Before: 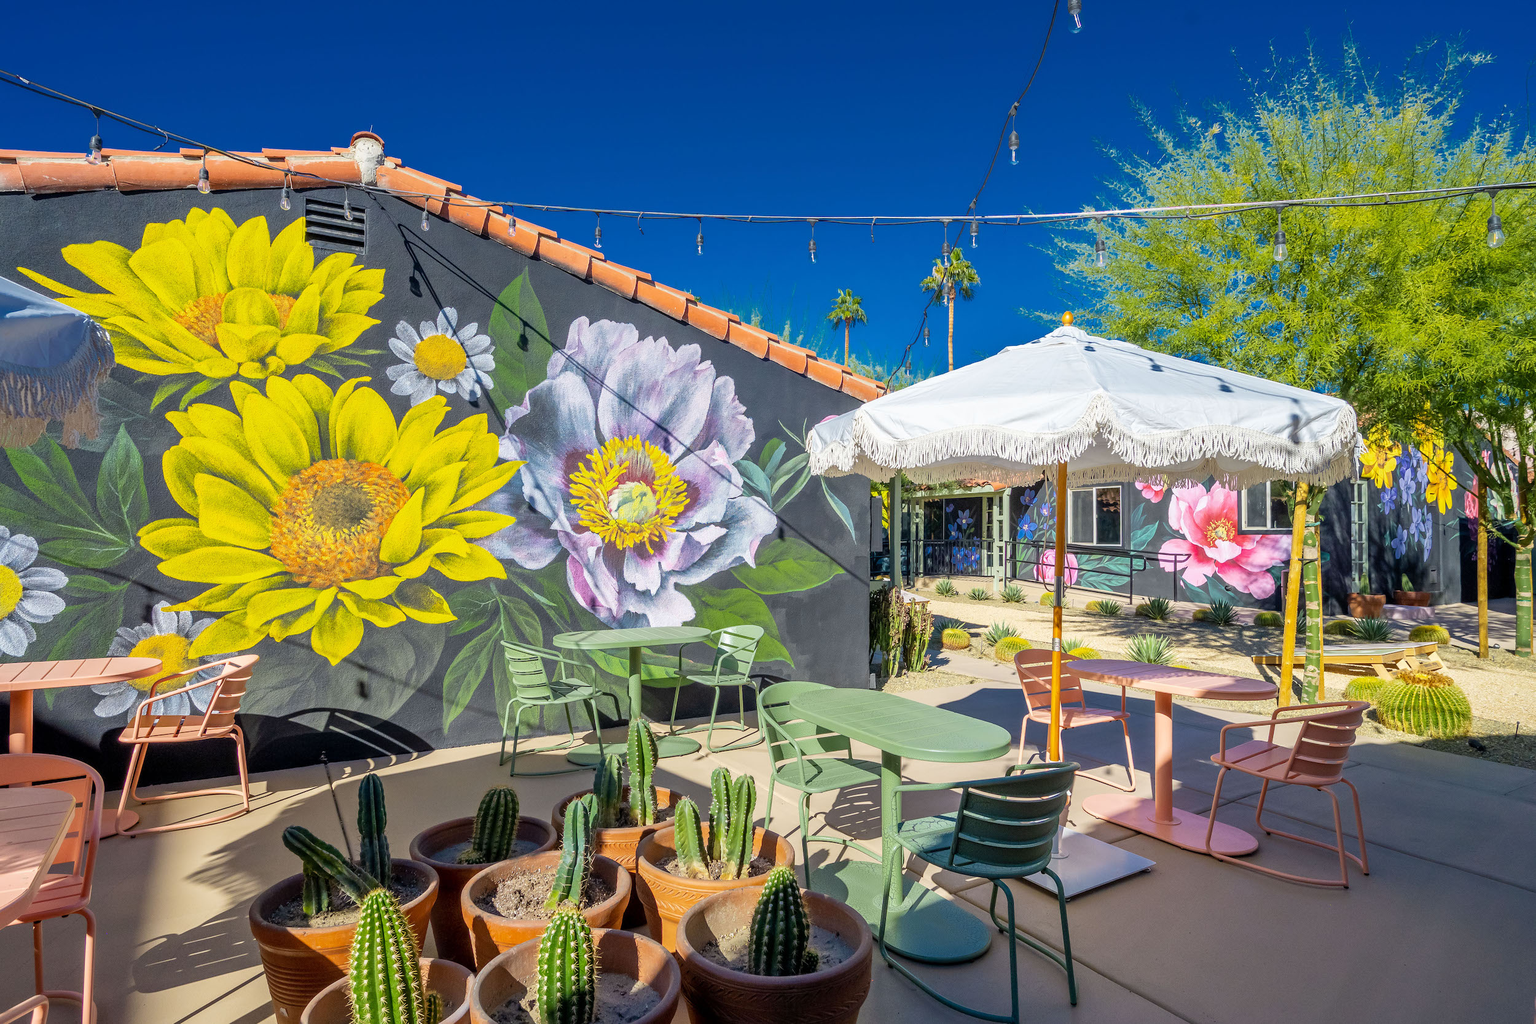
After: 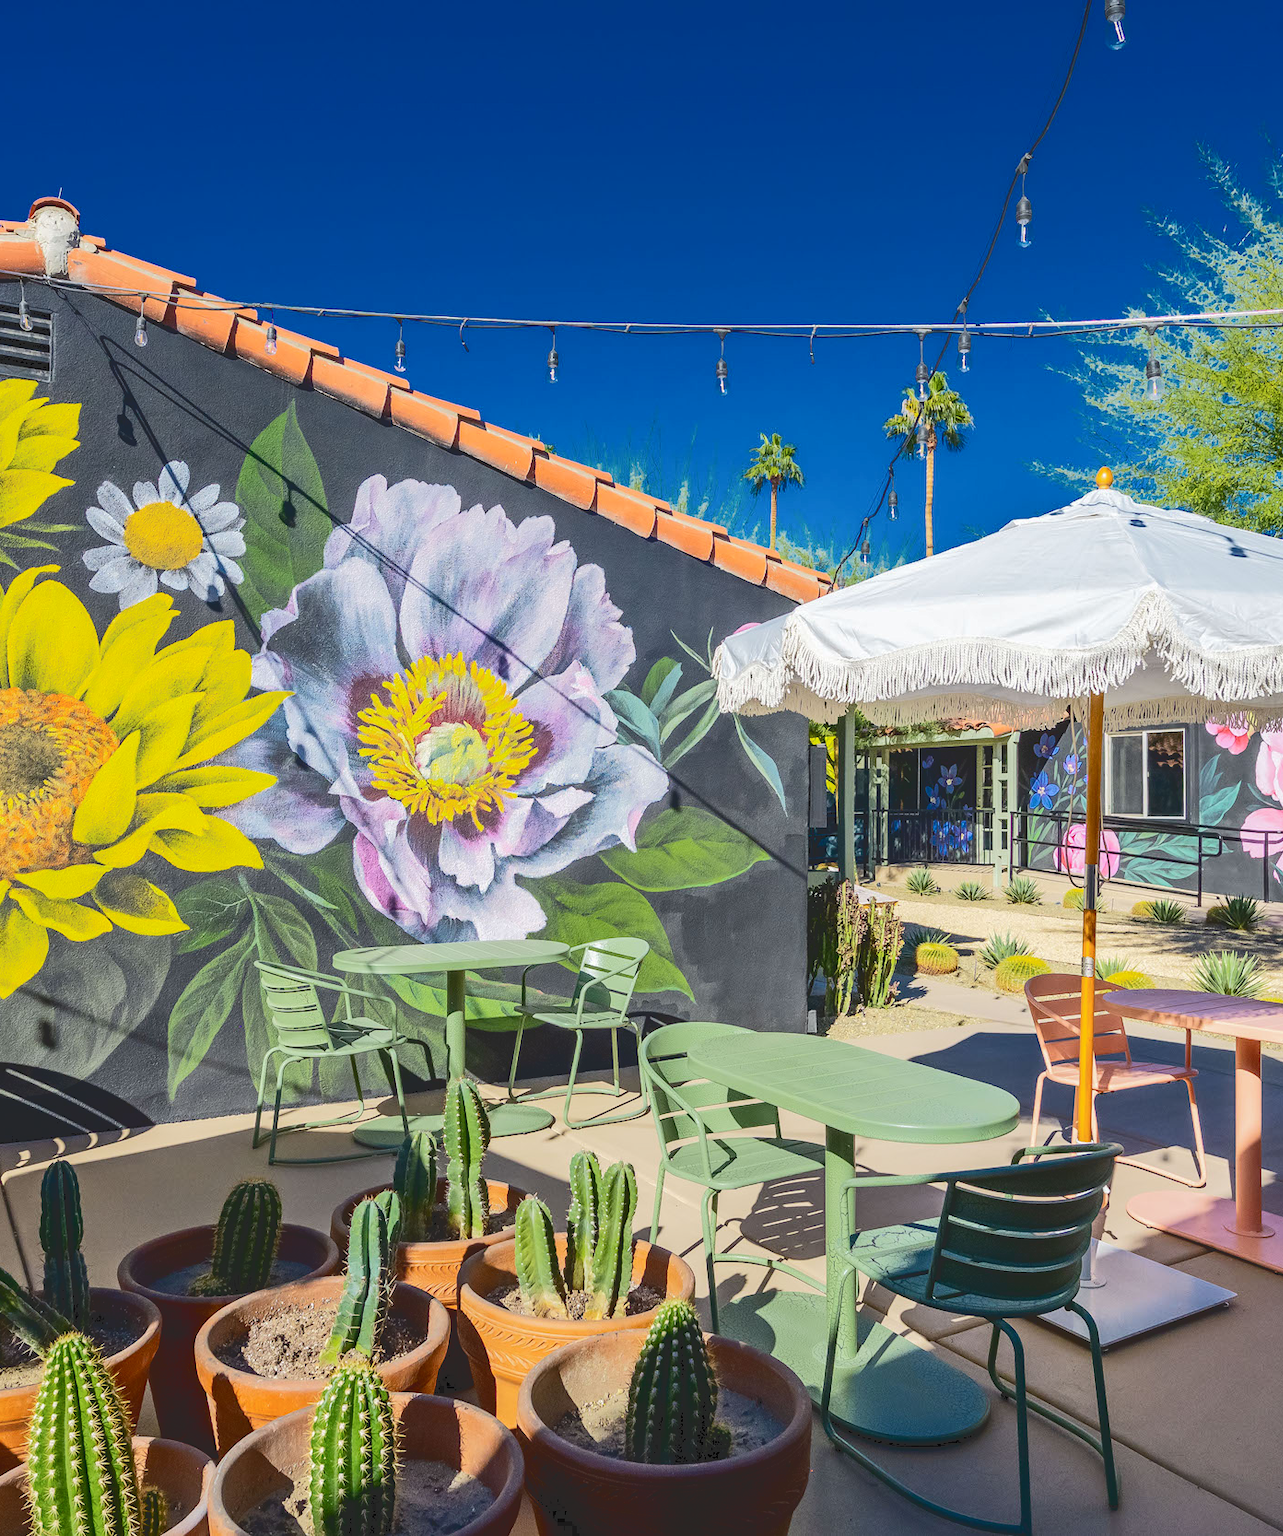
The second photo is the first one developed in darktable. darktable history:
tone curve: curves: ch0 [(0, 0) (0.003, 0.15) (0.011, 0.151) (0.025, 0.15) (0.044, 0.15) (0.069, 0.151) (0.1, 0.153) (0.136, 0.16) (0.177, 0.183) (0.224, 0.21) (0.277, 0.253) (0.335, 0.309) (0.399, 0.389) (0.468, 0.479) (0.543, 0.58) (0.623, 0.677) (0.709, 0.747) (0.801, 0.808) (0.898, 0.87) (1, 1)], color space Lab, independent channels, preserve colors none
crop: left 21.569%, right 22.69%
